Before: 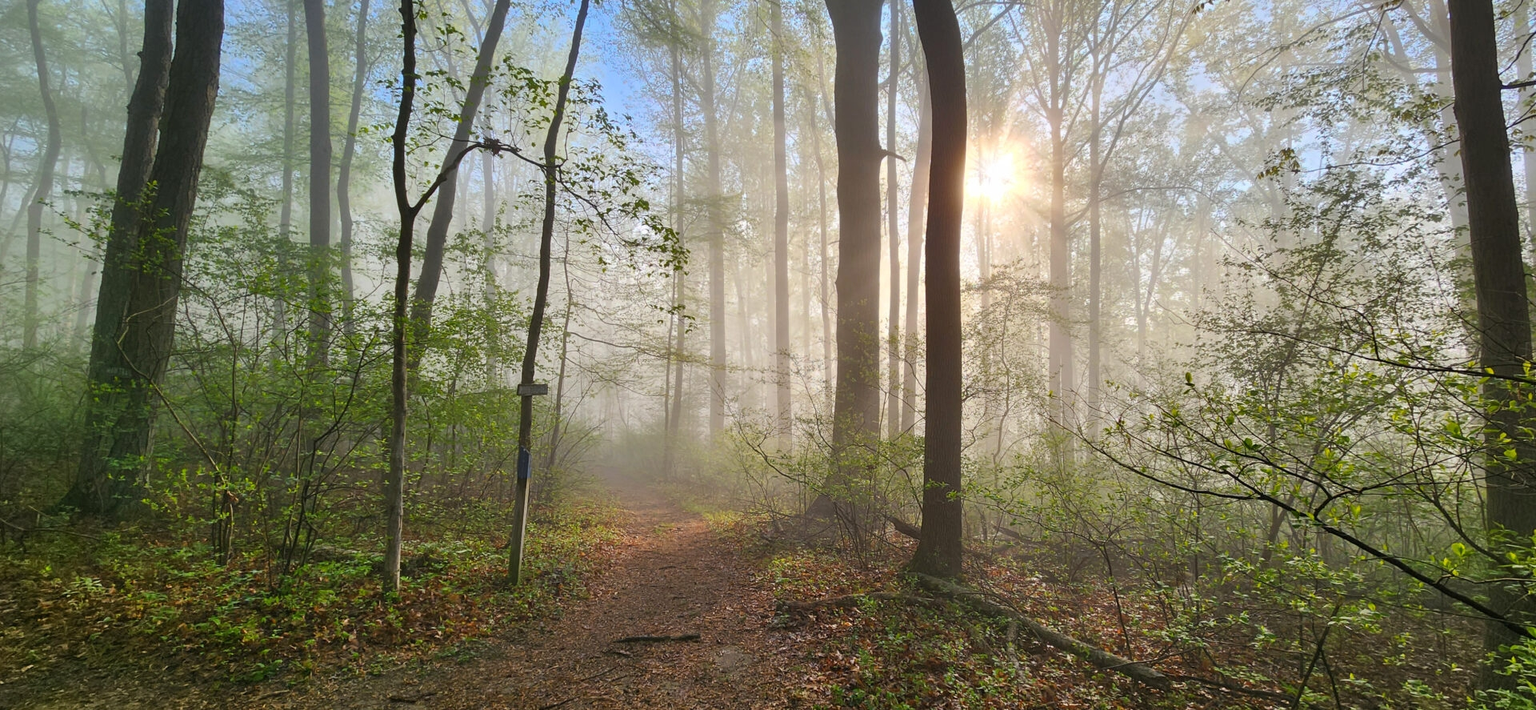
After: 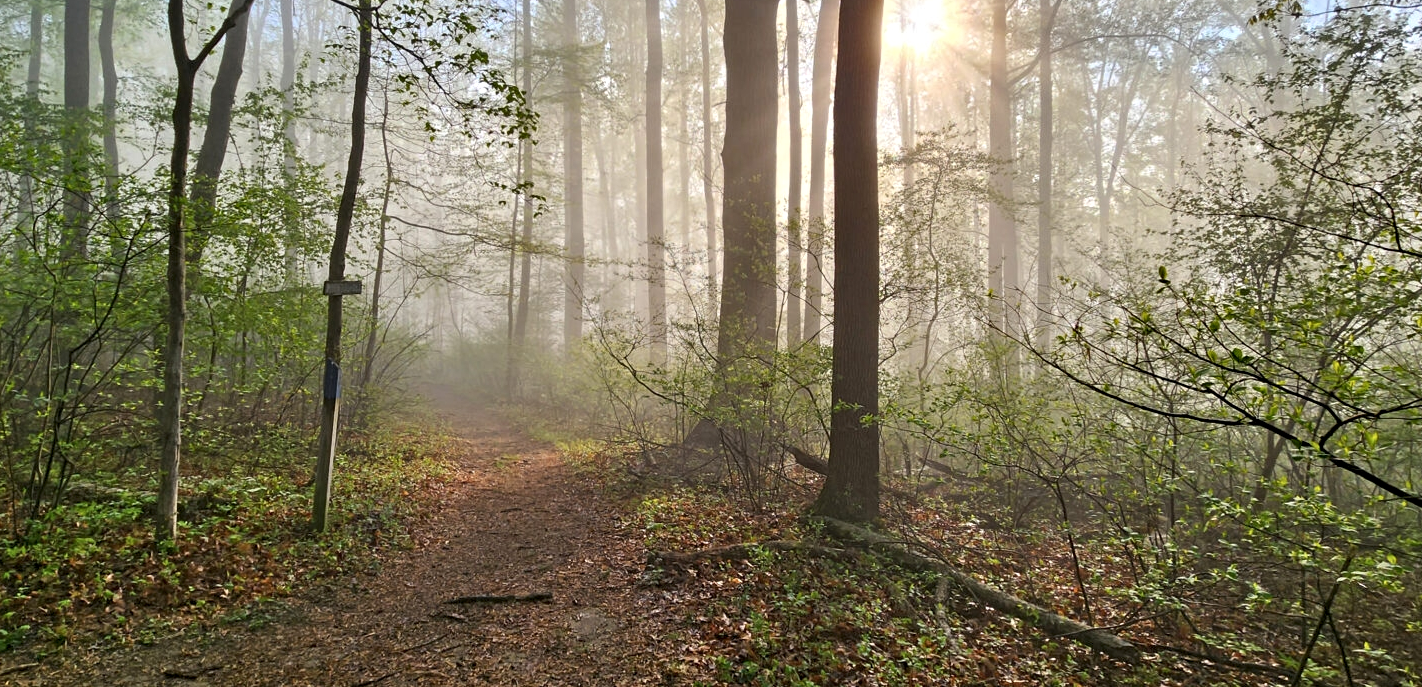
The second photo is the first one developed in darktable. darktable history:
contrast equalizer: octaves 7, y [[0.5, 0.501, 0.525, 0.597, 0.58, 0.514], [0.5 ×6], [0.5 ×6], [0 ×6], [0 ×6]]
crop: left 16.848%, top 22.537%, right 9.084%
